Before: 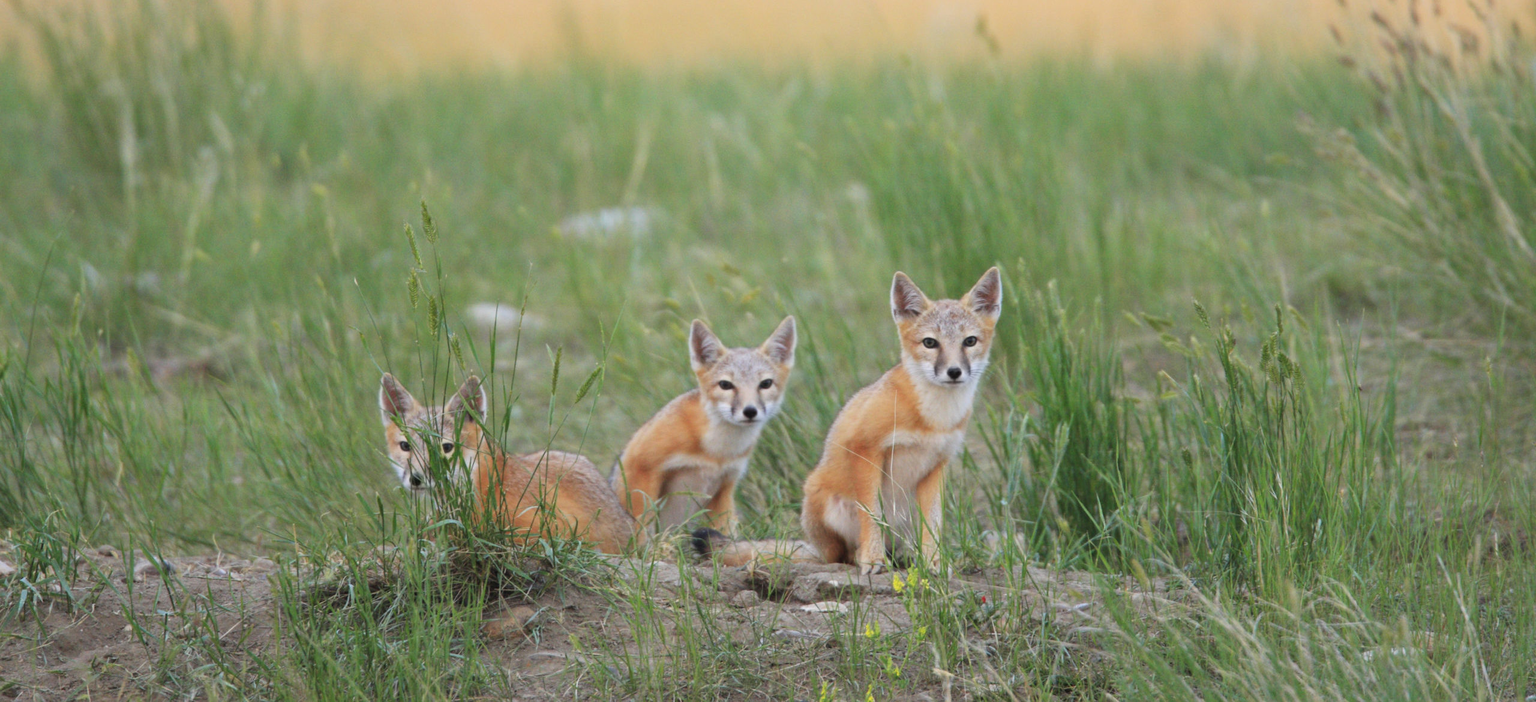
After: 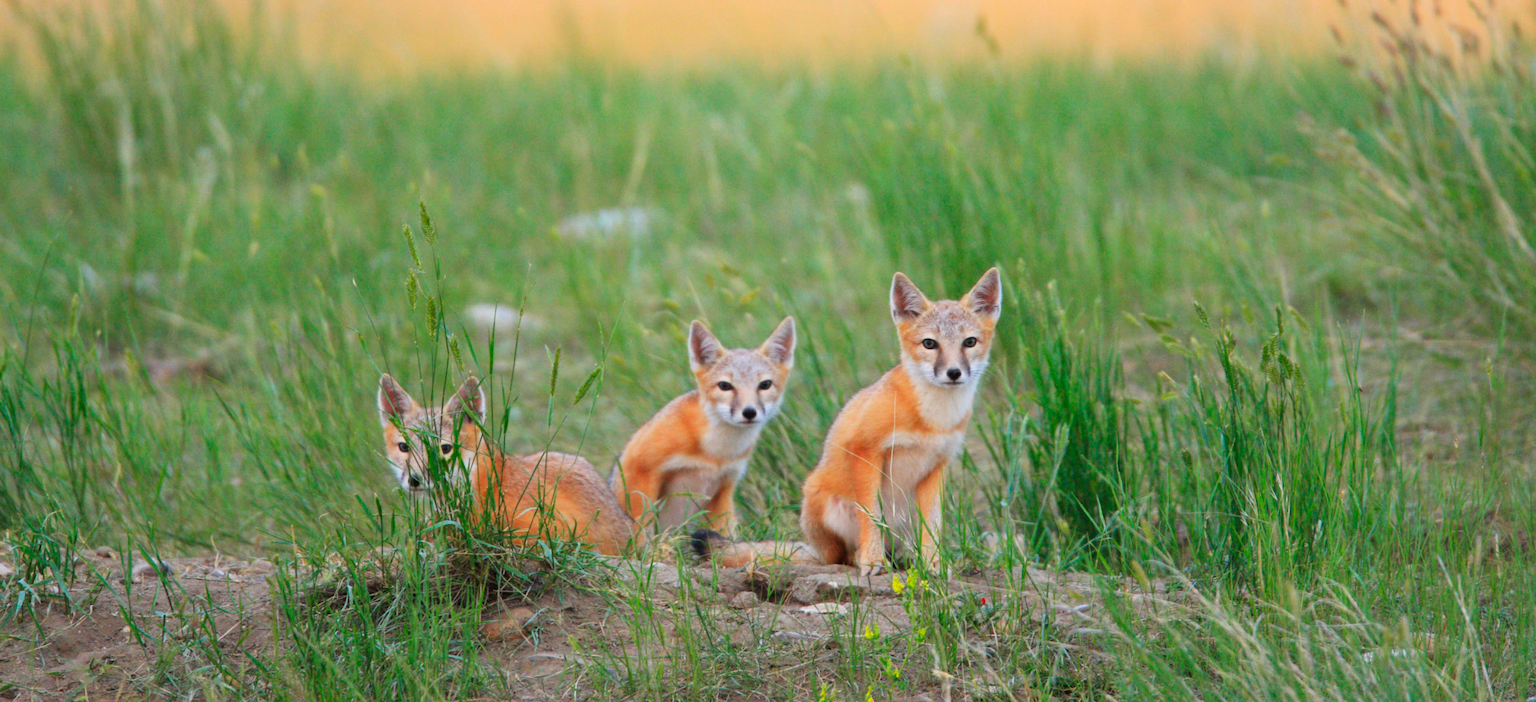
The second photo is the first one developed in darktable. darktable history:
contrast brightness saturation: contrast 0.088, saturation 0.28
crop and rotate: left 0.191%, bottom 0.009%
